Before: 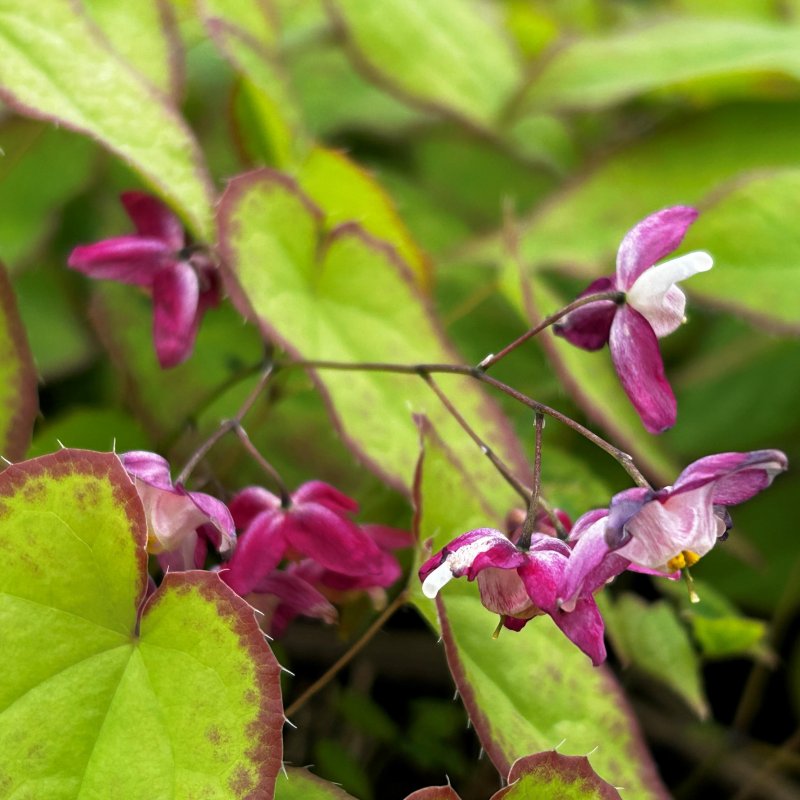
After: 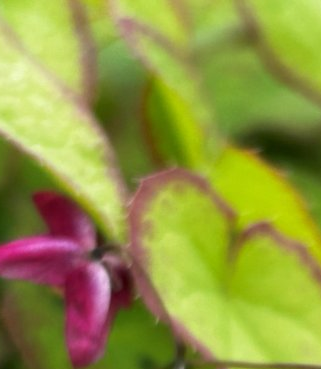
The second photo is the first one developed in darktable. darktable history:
crop and rotate: left 11.02%, top 0.1%, right 48.824%, bottom 53.728%
